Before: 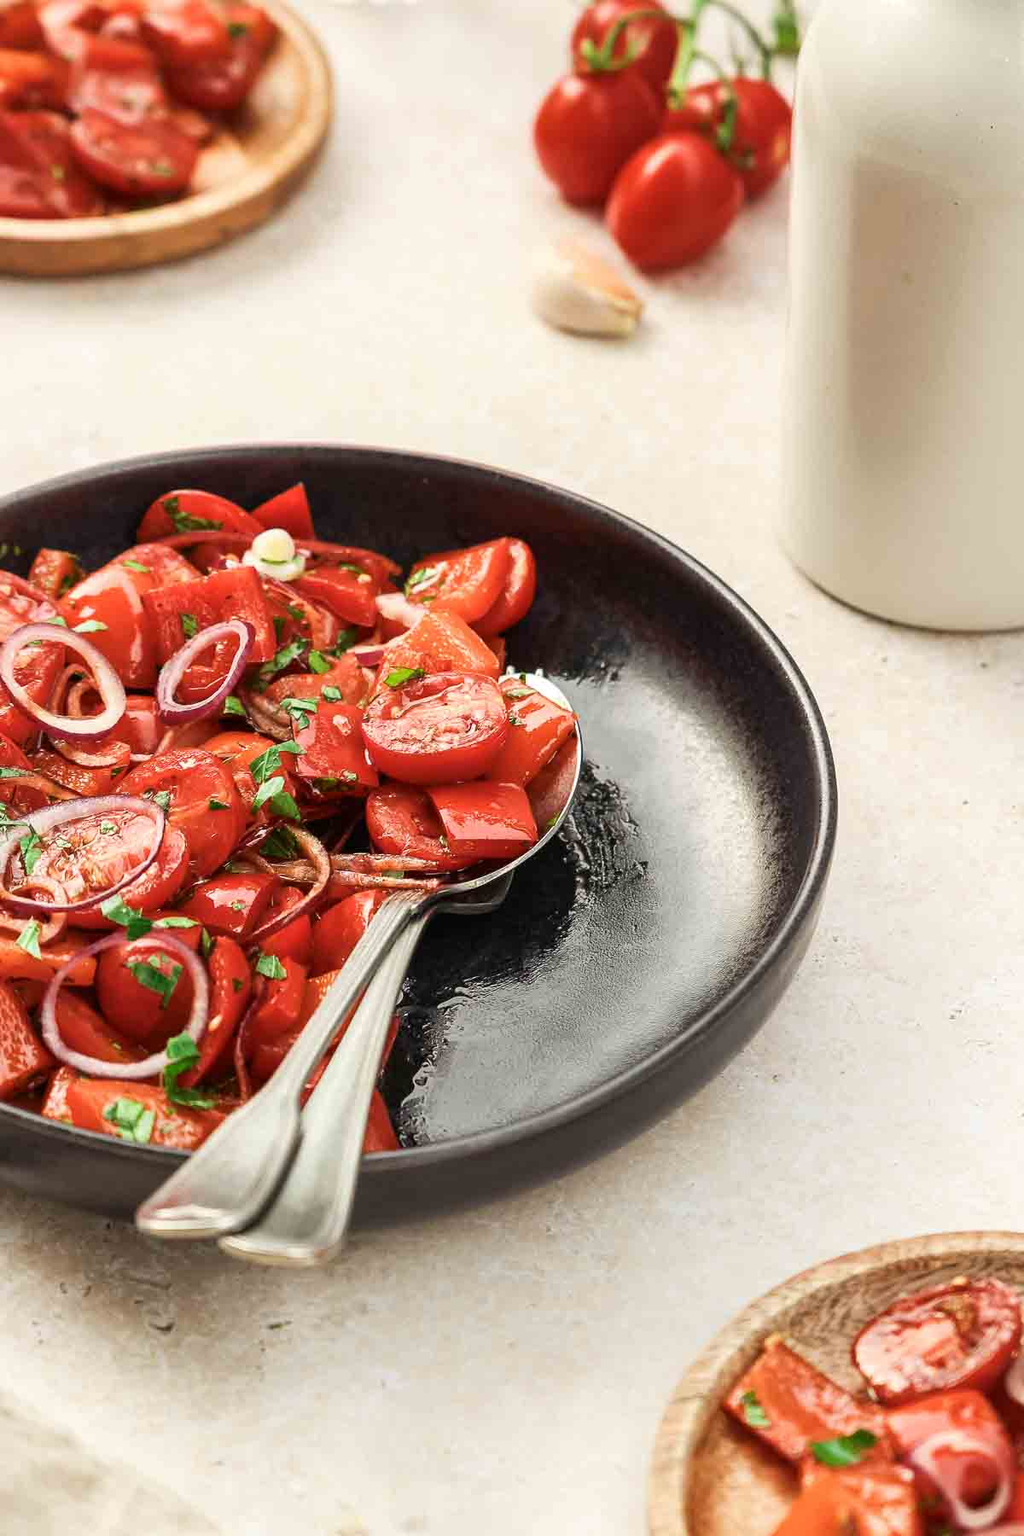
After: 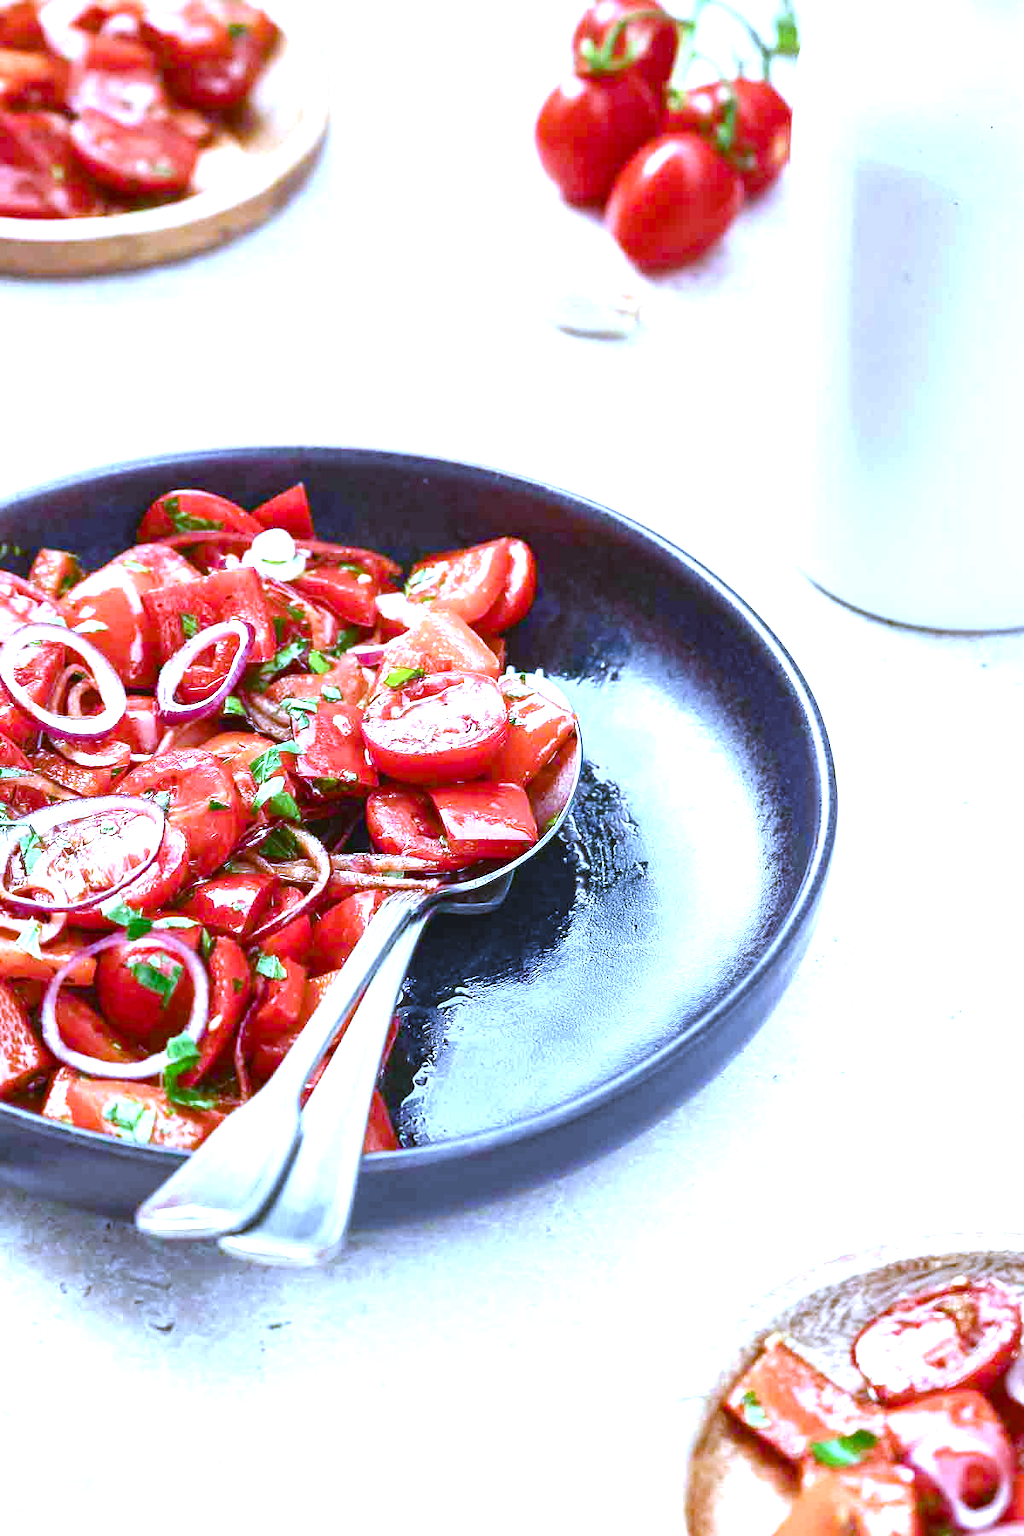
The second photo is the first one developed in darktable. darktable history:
exposure: black level correction -0.002, exposure 1.35 EV, compensate highlight preservation false
color balance rgb: perceptual saturation grading › global saturation 20%, perceptual saturation grading › highlights -25%, perceptual saturation grading › shadows 50%
white balance: red 0.766, blue 1.537
